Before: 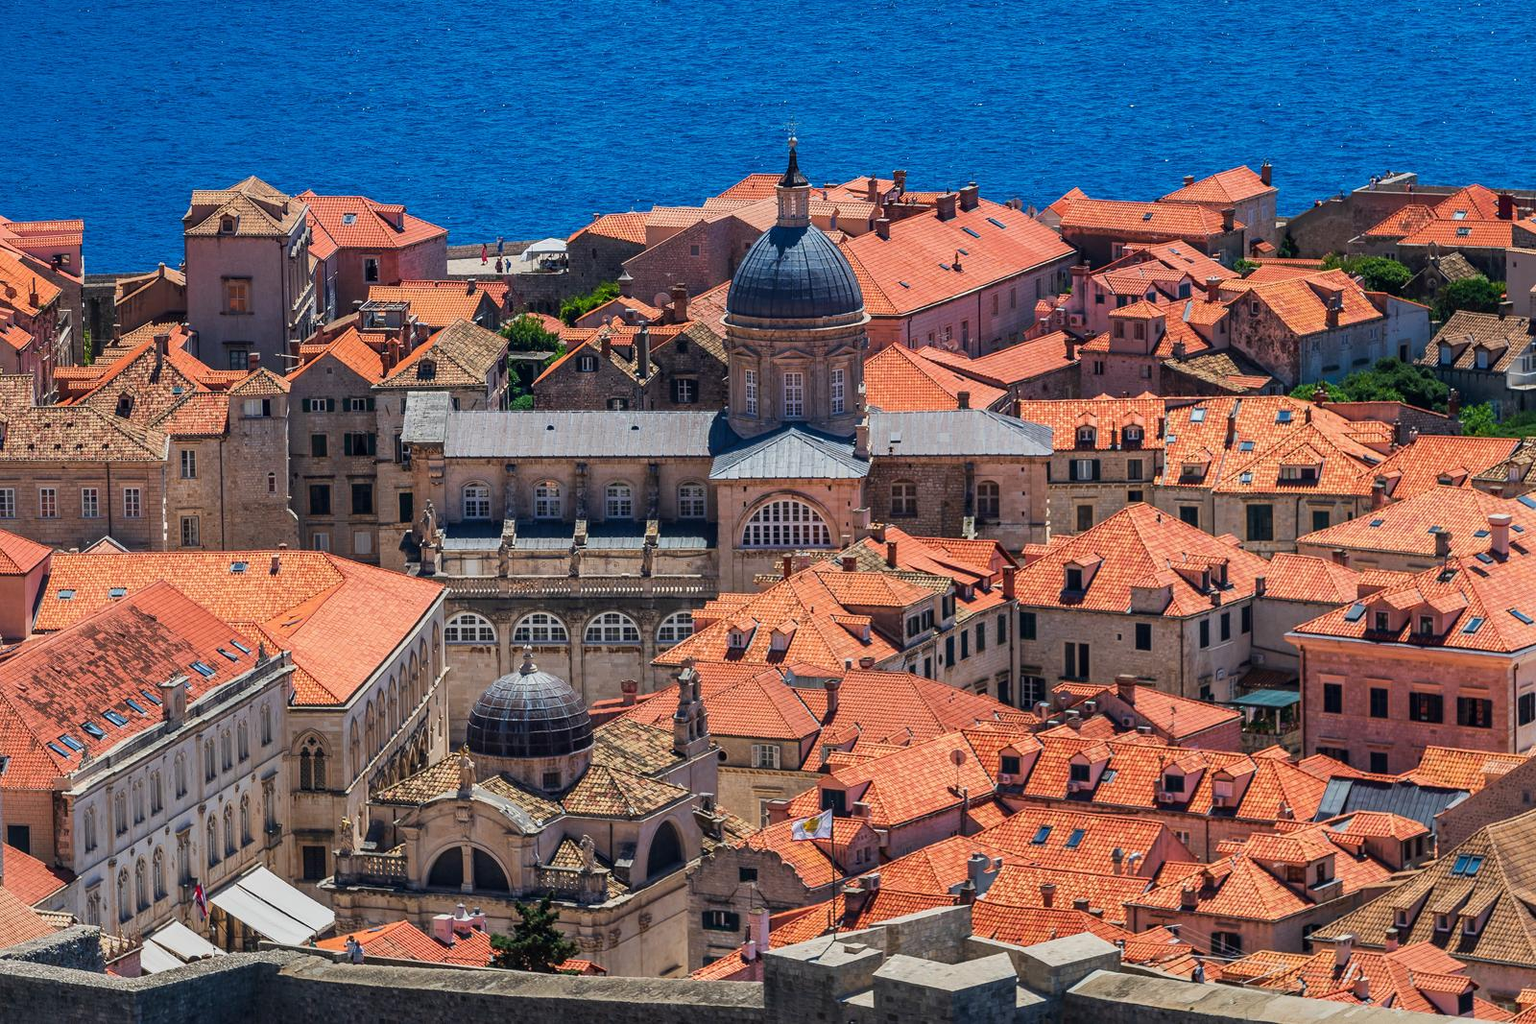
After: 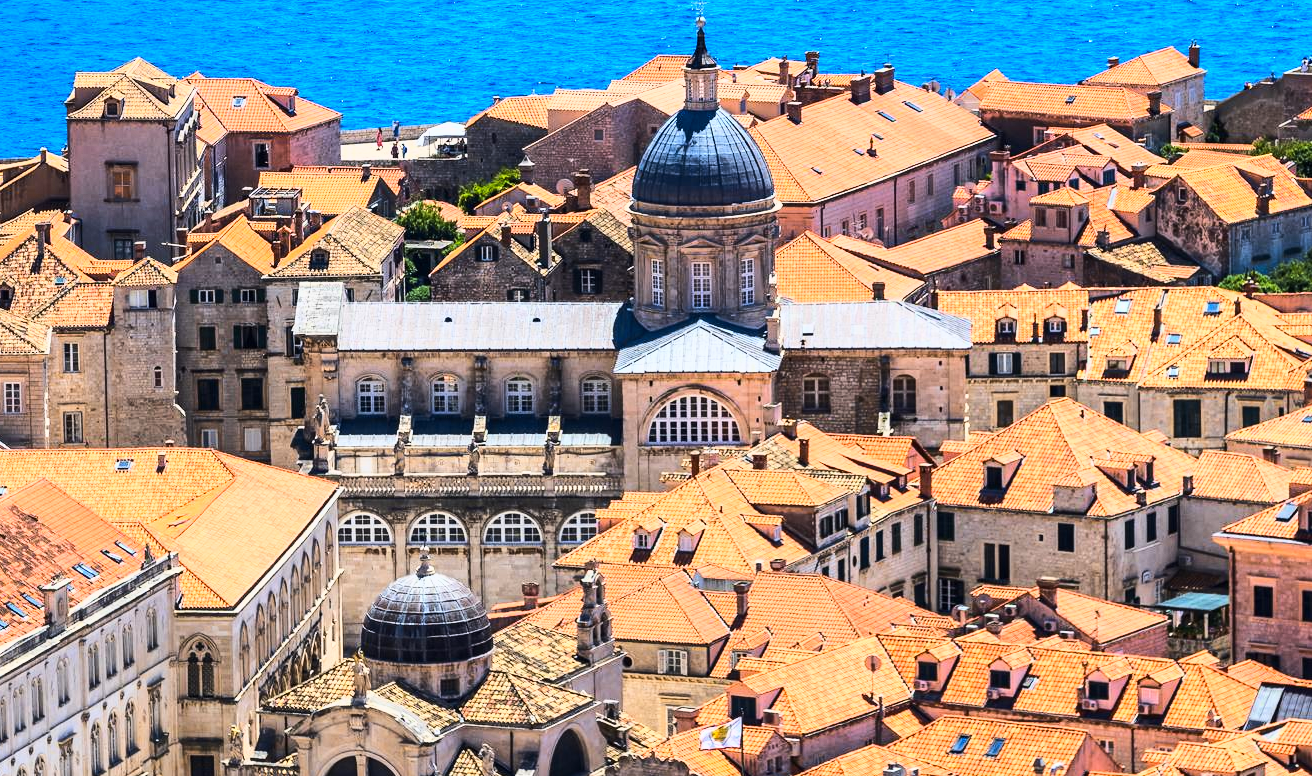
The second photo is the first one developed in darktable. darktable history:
base curve: curves: ch0 [(0, 0) (0.025, 0.046) (0.112, 0.277) (0.467, 0.74) (0.814, 0.929) (1, 0.942)]
crop: left 7.856%, top 11.836%, right 10.12%, bottom 15.387%
color contrast: green-magenta contrast 0.8, blue-yellow contrast 1.1, unbound 0
tone equalizer: -8 EV -0.75 EV, -7 EV -0.7 EV, -6 EV -0.6 EV, -5 EV -0.4 EV, -3 EV 0.4 EV, -2 EV 0.6 EV, -1 EV 0.7 EV, +0 EV 0.75 EV, edges refinement/feathering 500, mask exposure compensation -1.57 EV, preserve details no
